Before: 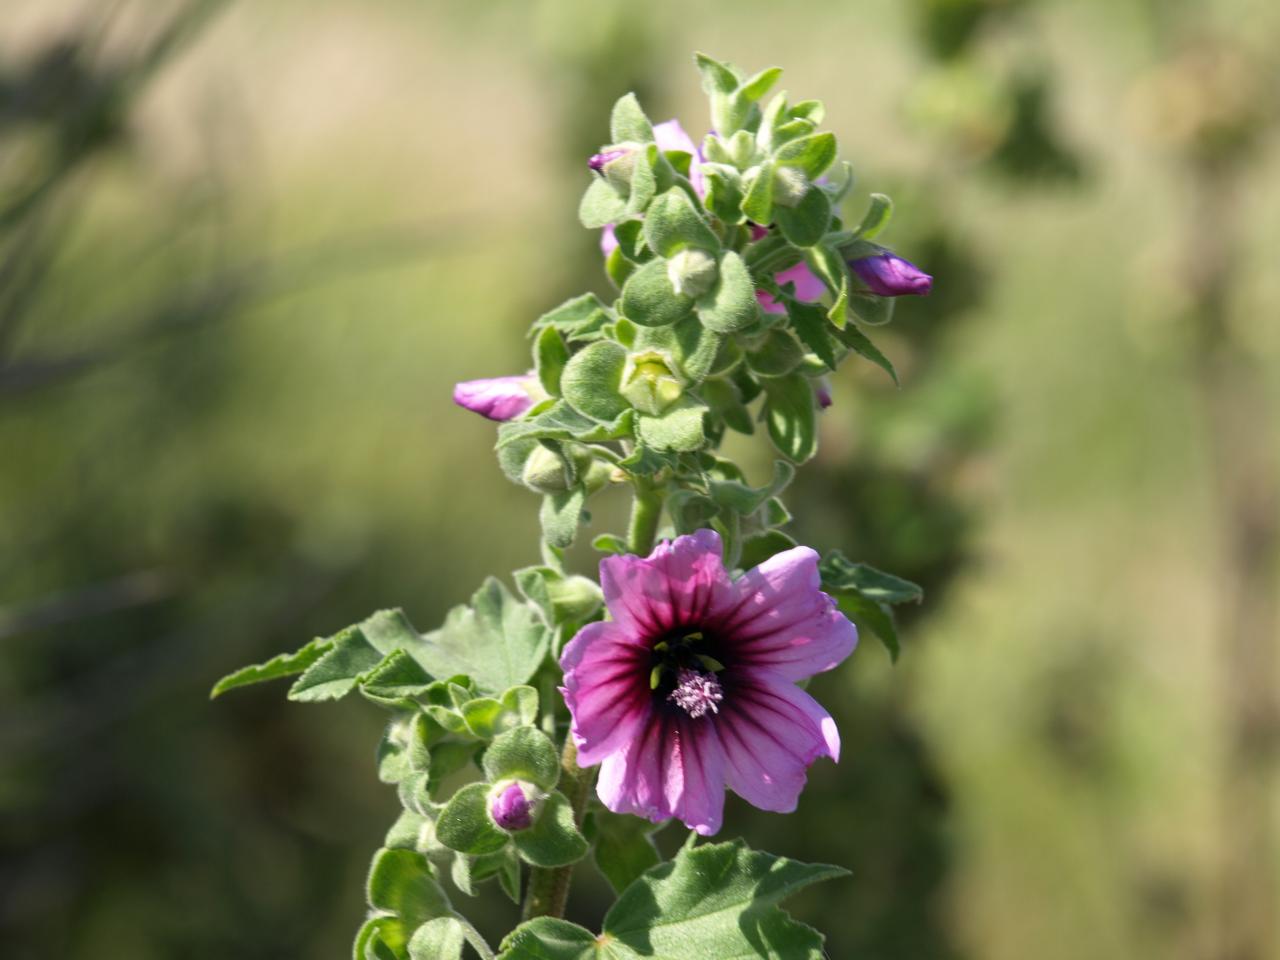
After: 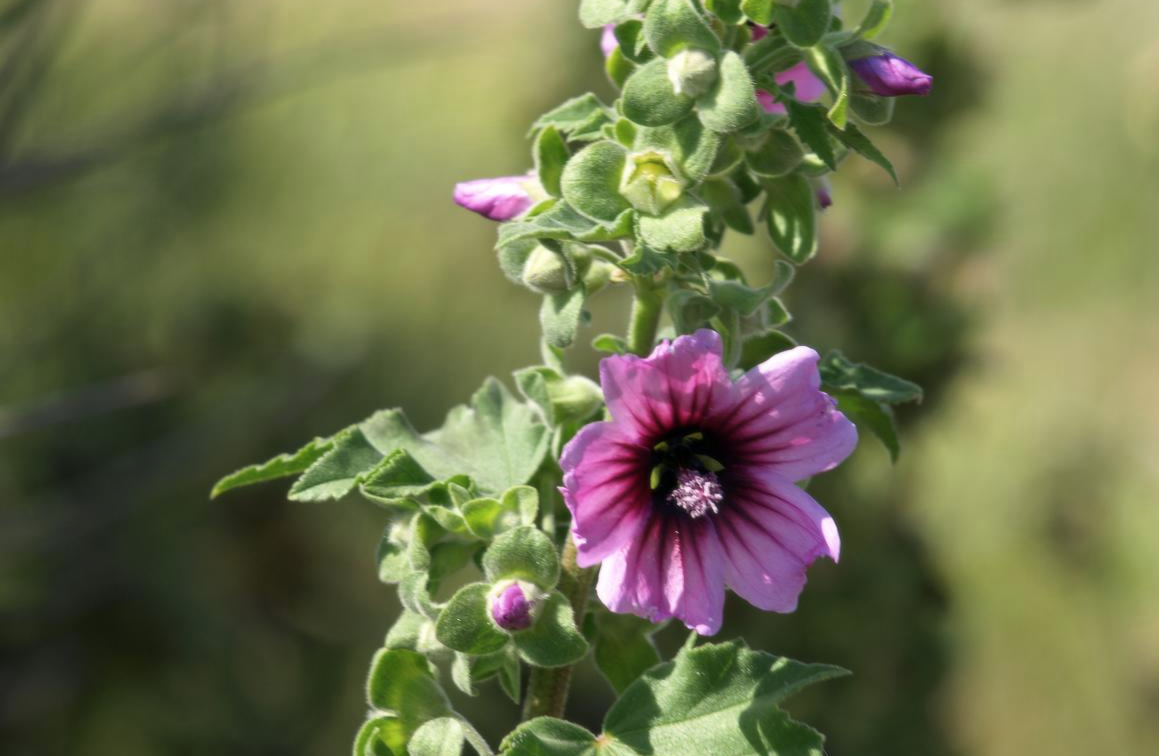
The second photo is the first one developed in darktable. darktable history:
crop: top 20.916%, right 9.437%, bottom 0.316%
soften: size 10%, saturation 50%, brightness 0.2 EV, mix 10%
